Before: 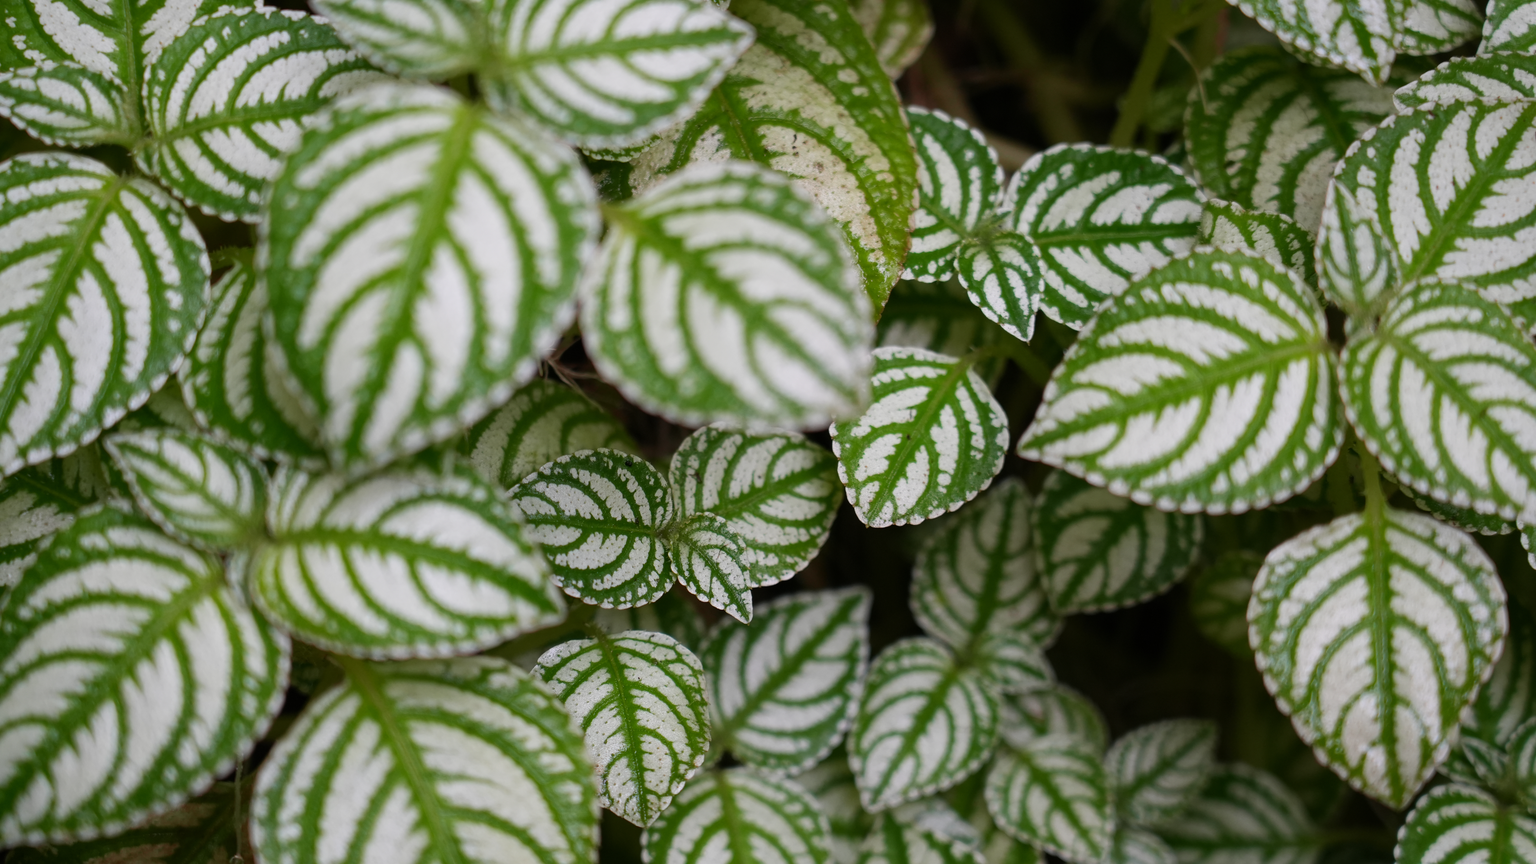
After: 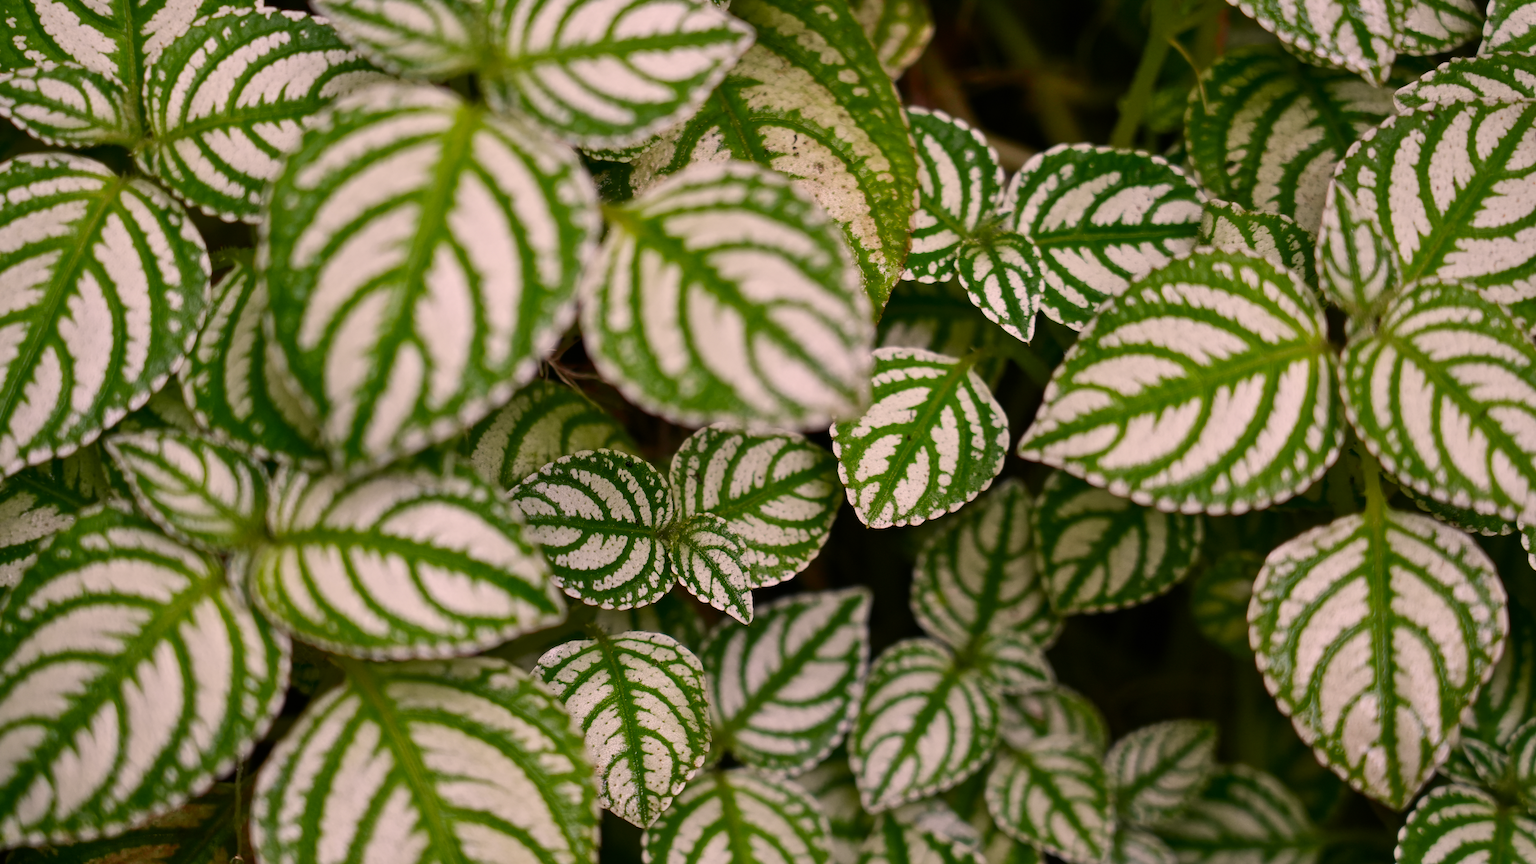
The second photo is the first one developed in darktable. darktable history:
contrast brightness saturation: contrast 0.13, brightness -0.05, saturation 0.16
shadows and highlights: low approximation 0.01, soften with gaussian
color correction: highlights a* 11.96, highlights b* 11.58
